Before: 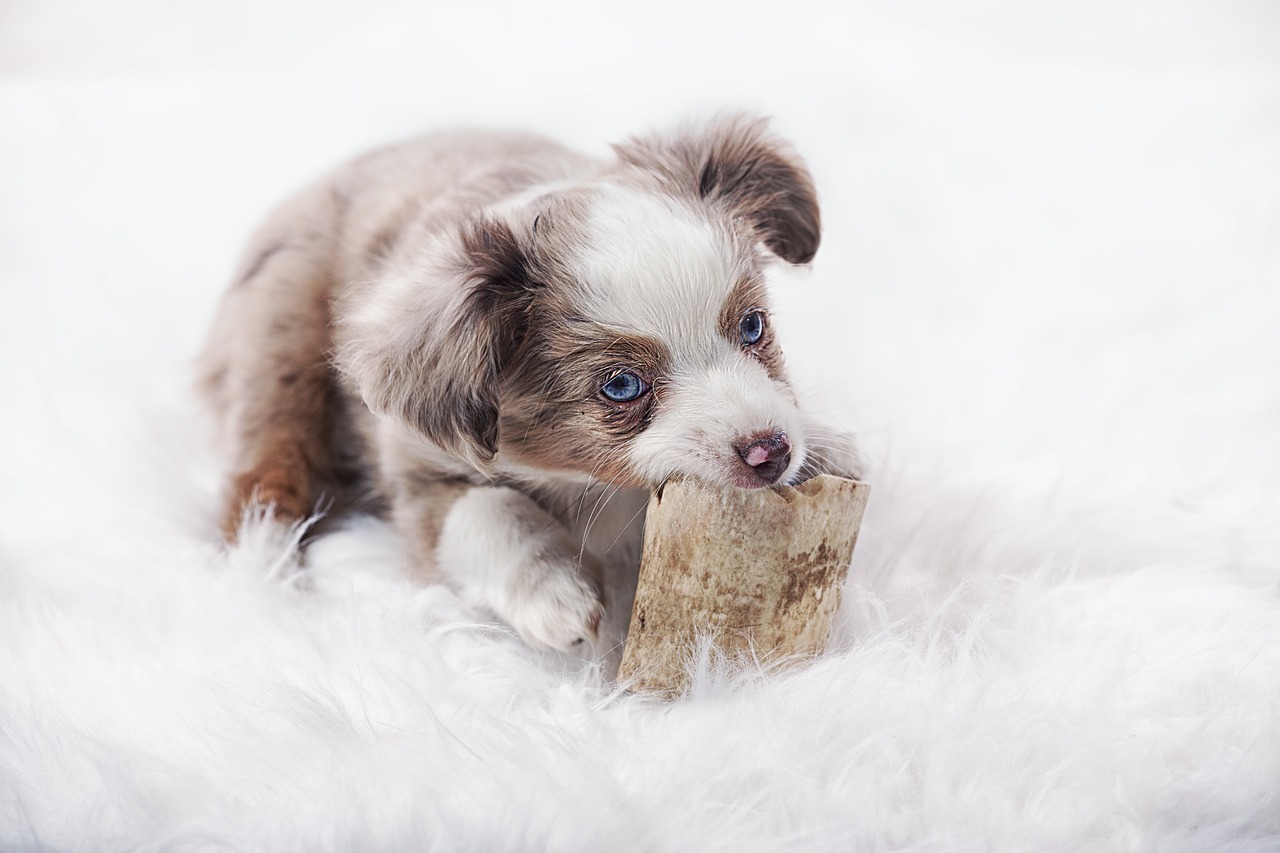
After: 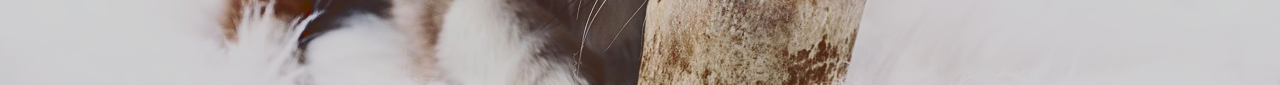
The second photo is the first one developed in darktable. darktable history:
contrast brightness saturation: contrast 0.19, brightness -0.24, saturation 0.11
crop and rotate: top 59.084%, bottom 30.916%
tone curve: curves: ch0 [(0, 0.148) (0.191, 0.225) (0.712, 0.695) (0.864, 0.797) (1, 0.839)]
